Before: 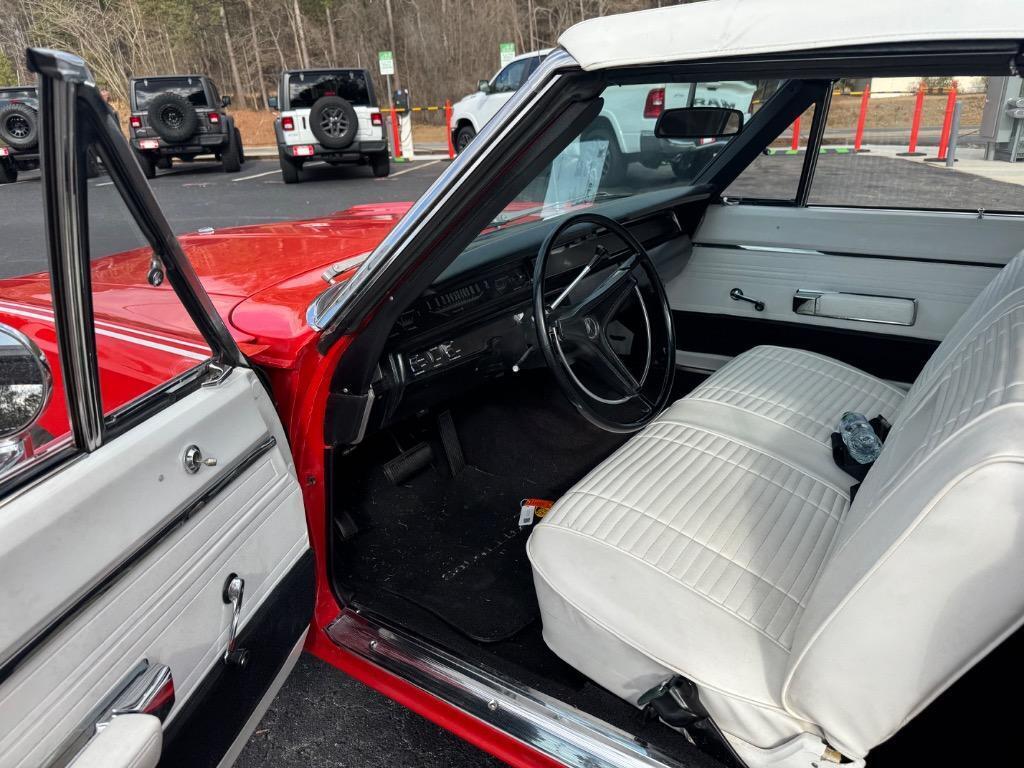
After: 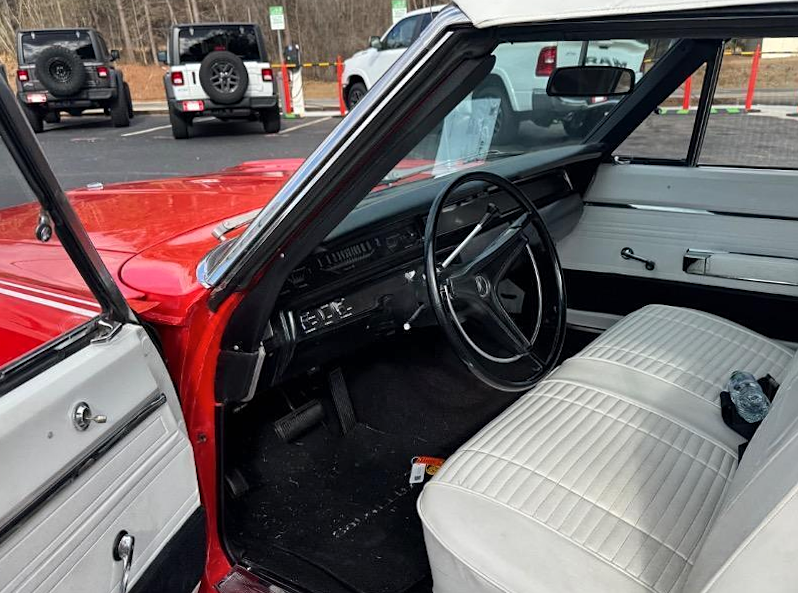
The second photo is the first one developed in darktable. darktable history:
rotate and perspective: rotation 0.174°, lens shift (vertical) 0.013, lens shift (horizontal) 0.019, shear 0.001, automatic cropping original format, crop left 0.007, crop right 0.991, crop top 0.016, crop bottom 0.997
shadows and highlights: soften with gaussian
crop and rotate: left 10.77%, top 5.1%, right 10.41%, bottom 16.76%
sharpen: amount 0.2
